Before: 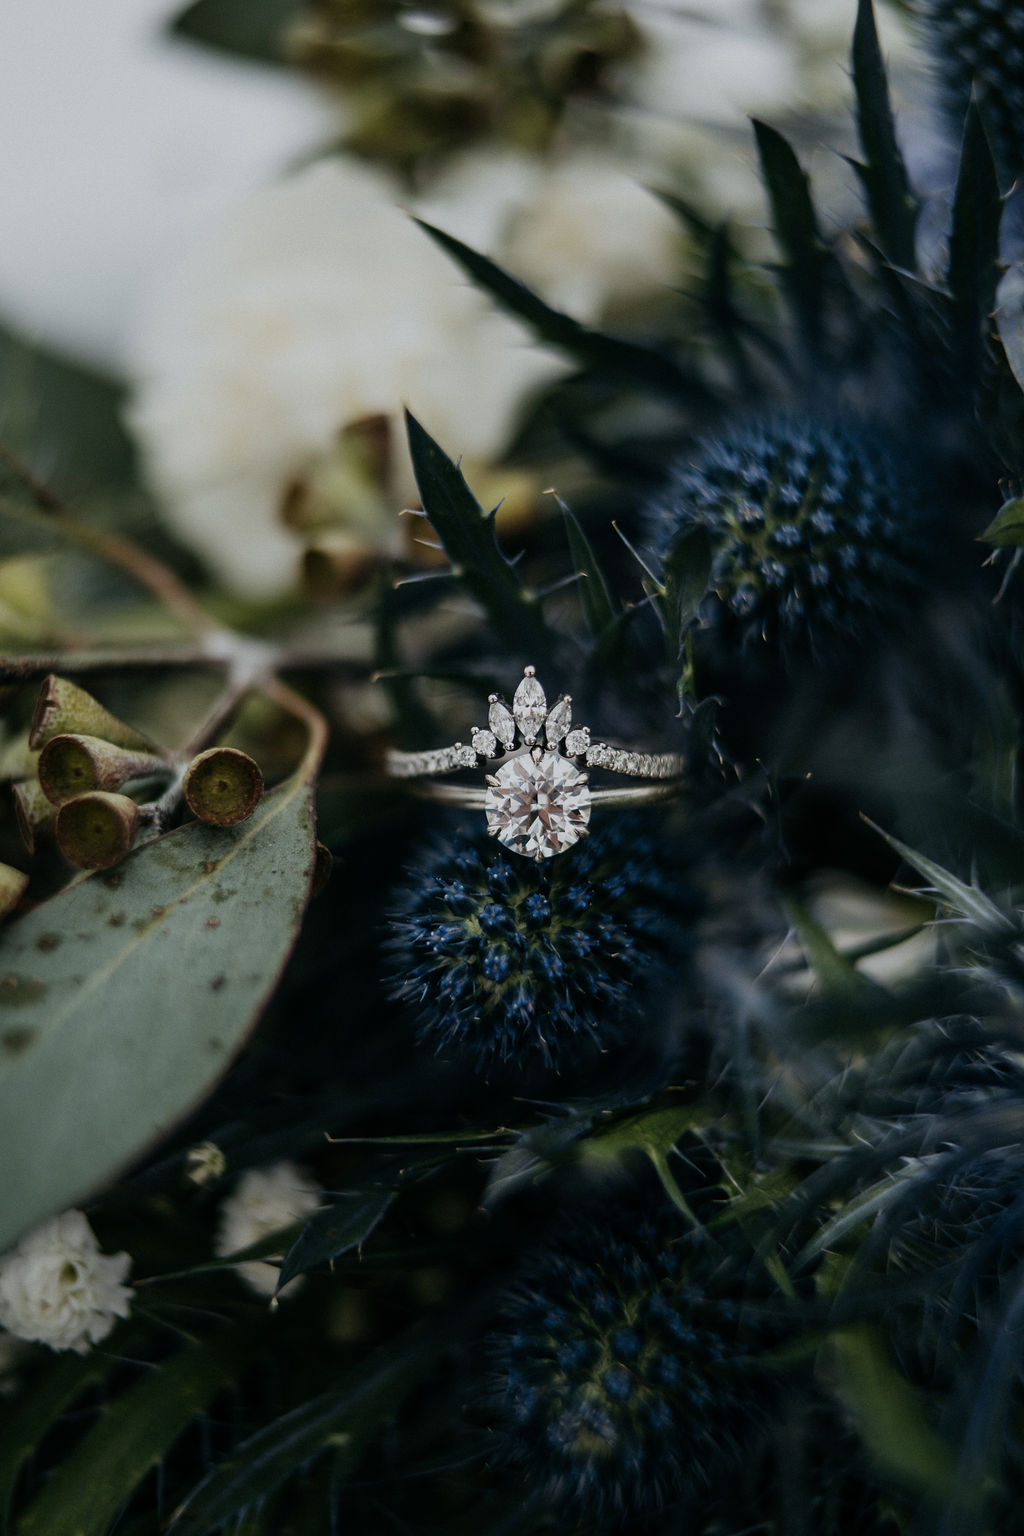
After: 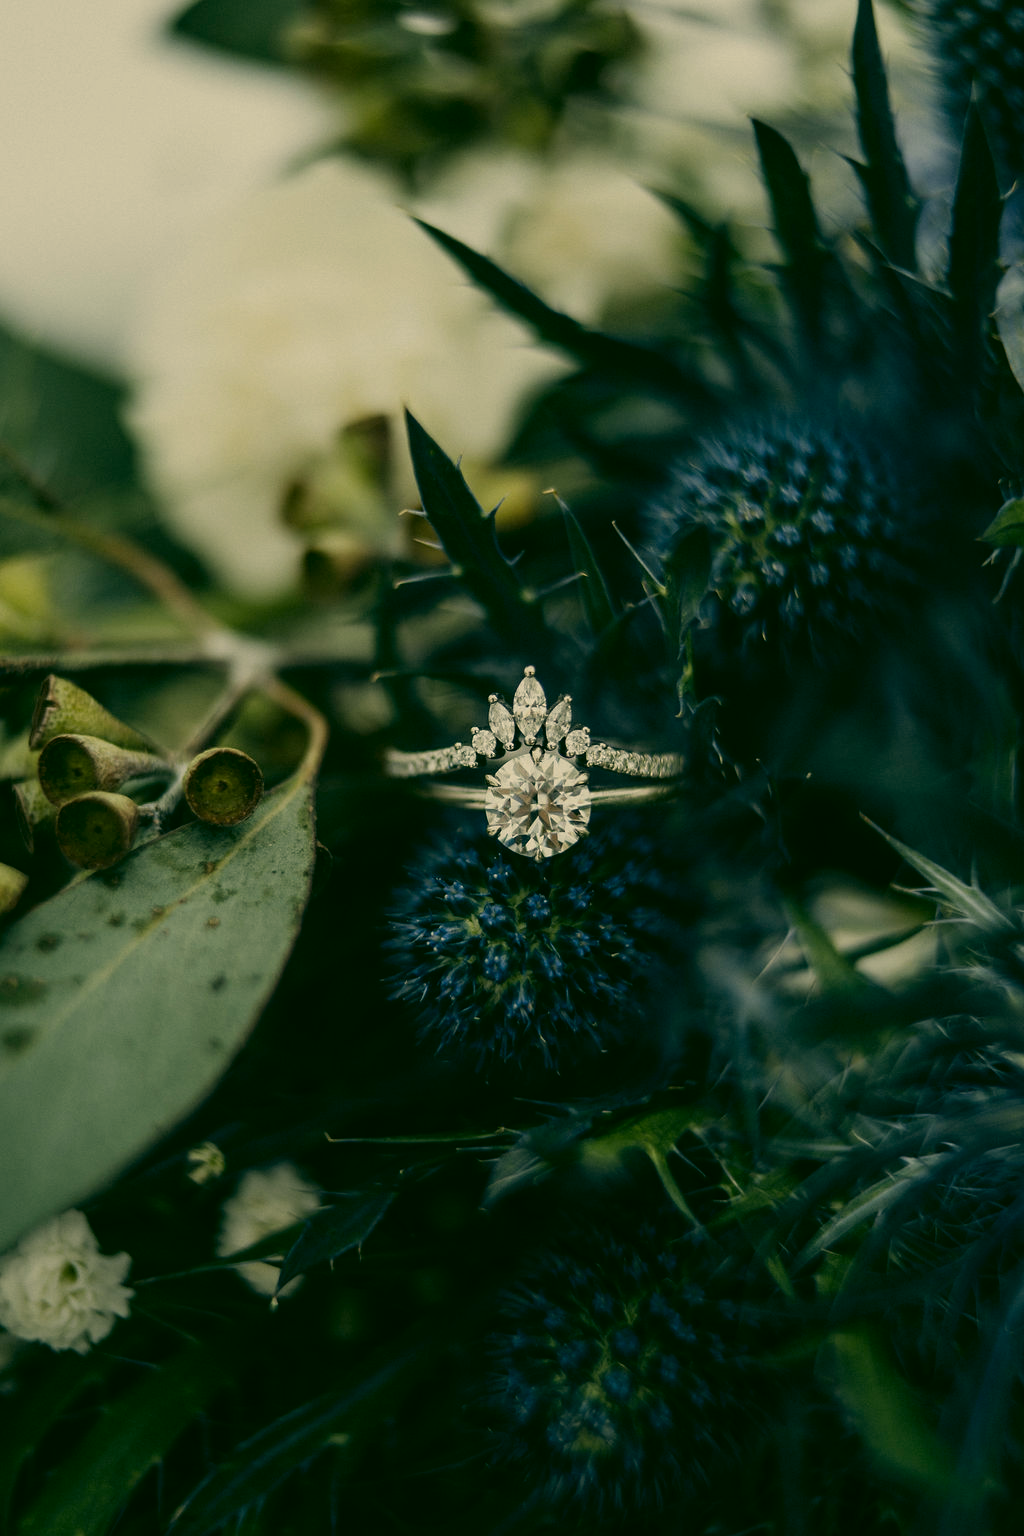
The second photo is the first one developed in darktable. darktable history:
color correction: highlights a* 5.03, highlights b* 24.52, shadows a* -16.3, shadows b* 3.76
